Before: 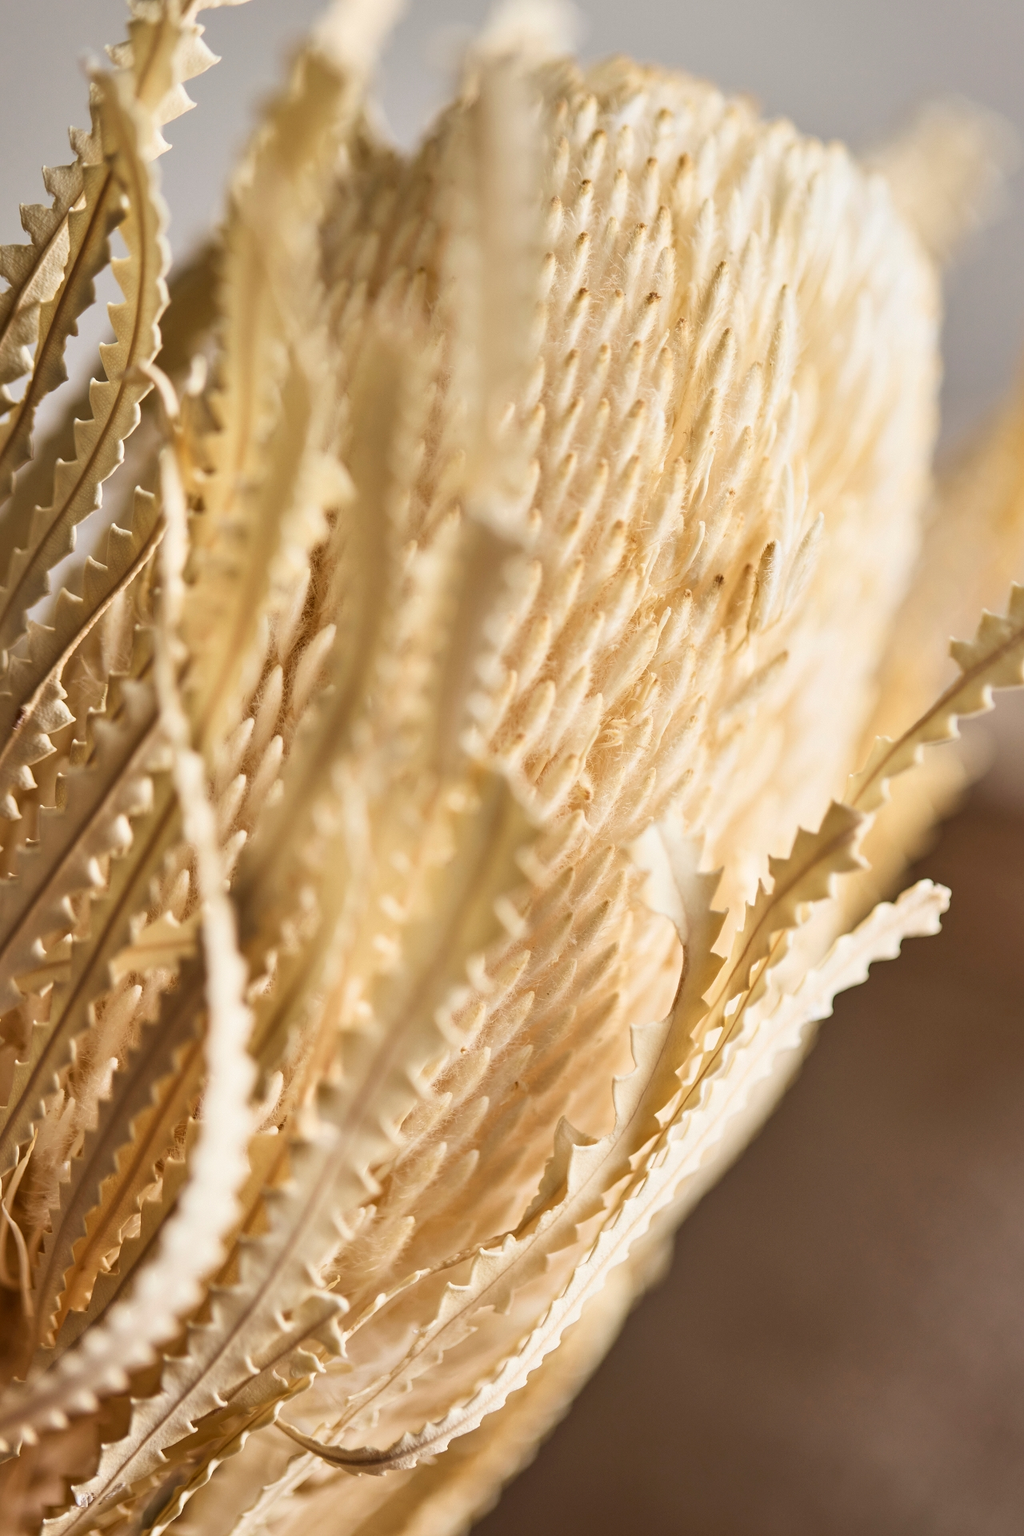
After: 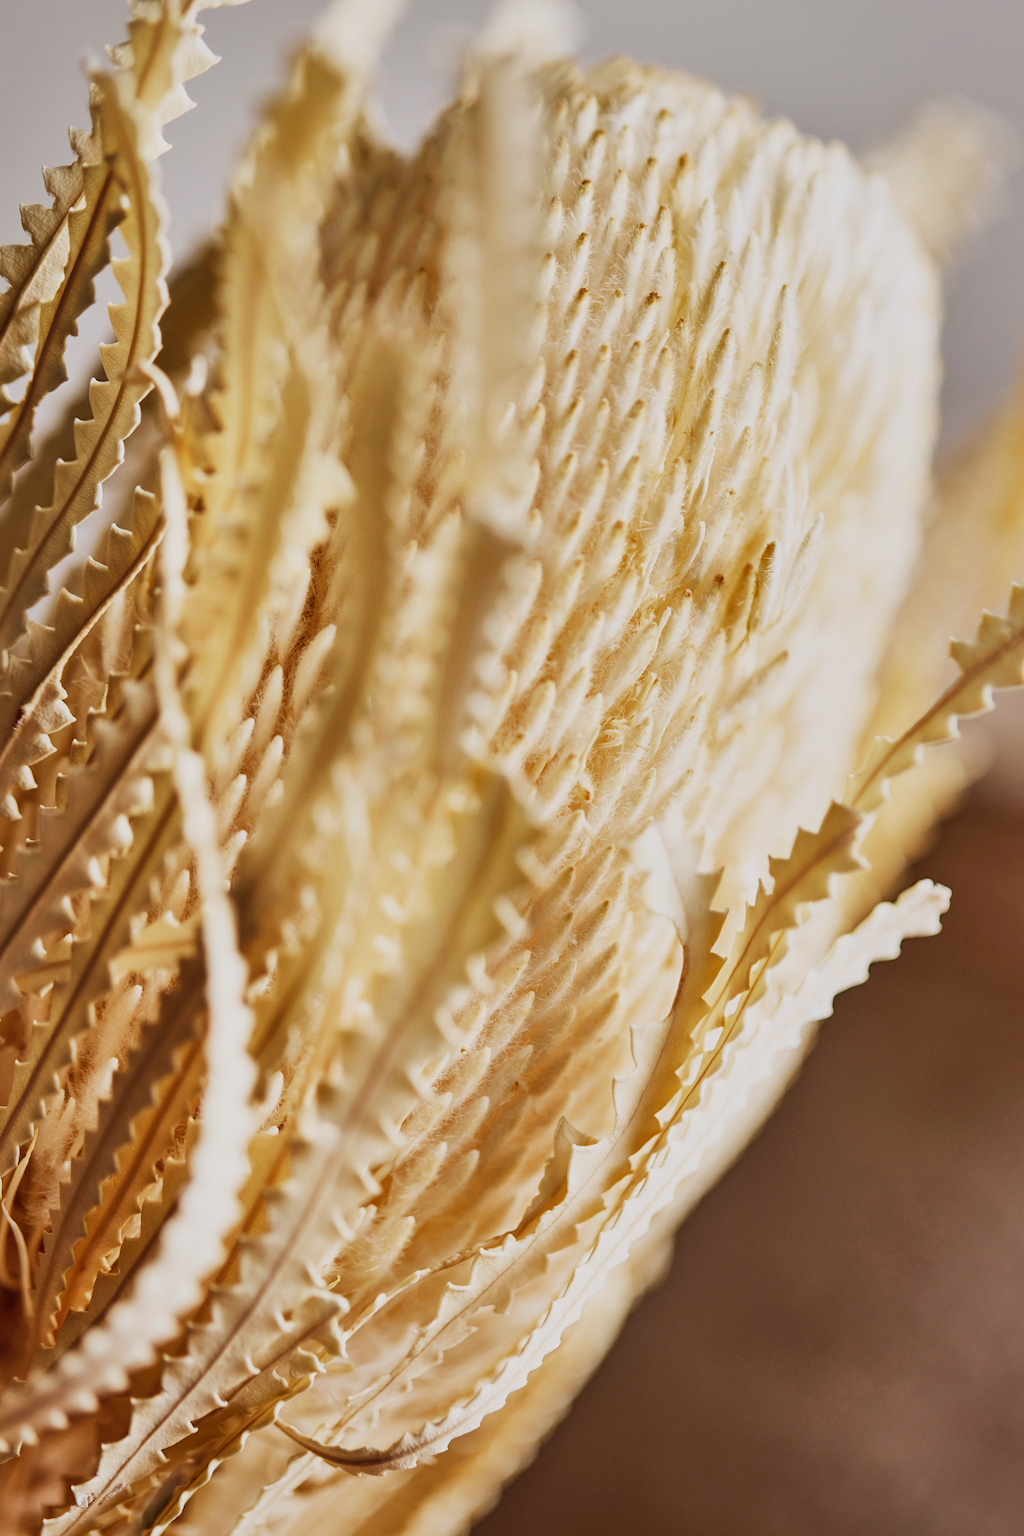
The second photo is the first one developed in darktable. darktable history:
white balance: red 1.009, blue 1.027
sigmoid: contrast 1.7, skew 0.1, preserve hue 0%, red attenuation 0.1, red rotation 0.035, green attenuation 0.1, green rotation -0.017, blue attenuation 0.15, blue rotation -0.052, base primaries Rec2020
shadows and highlights: on, module defaults
